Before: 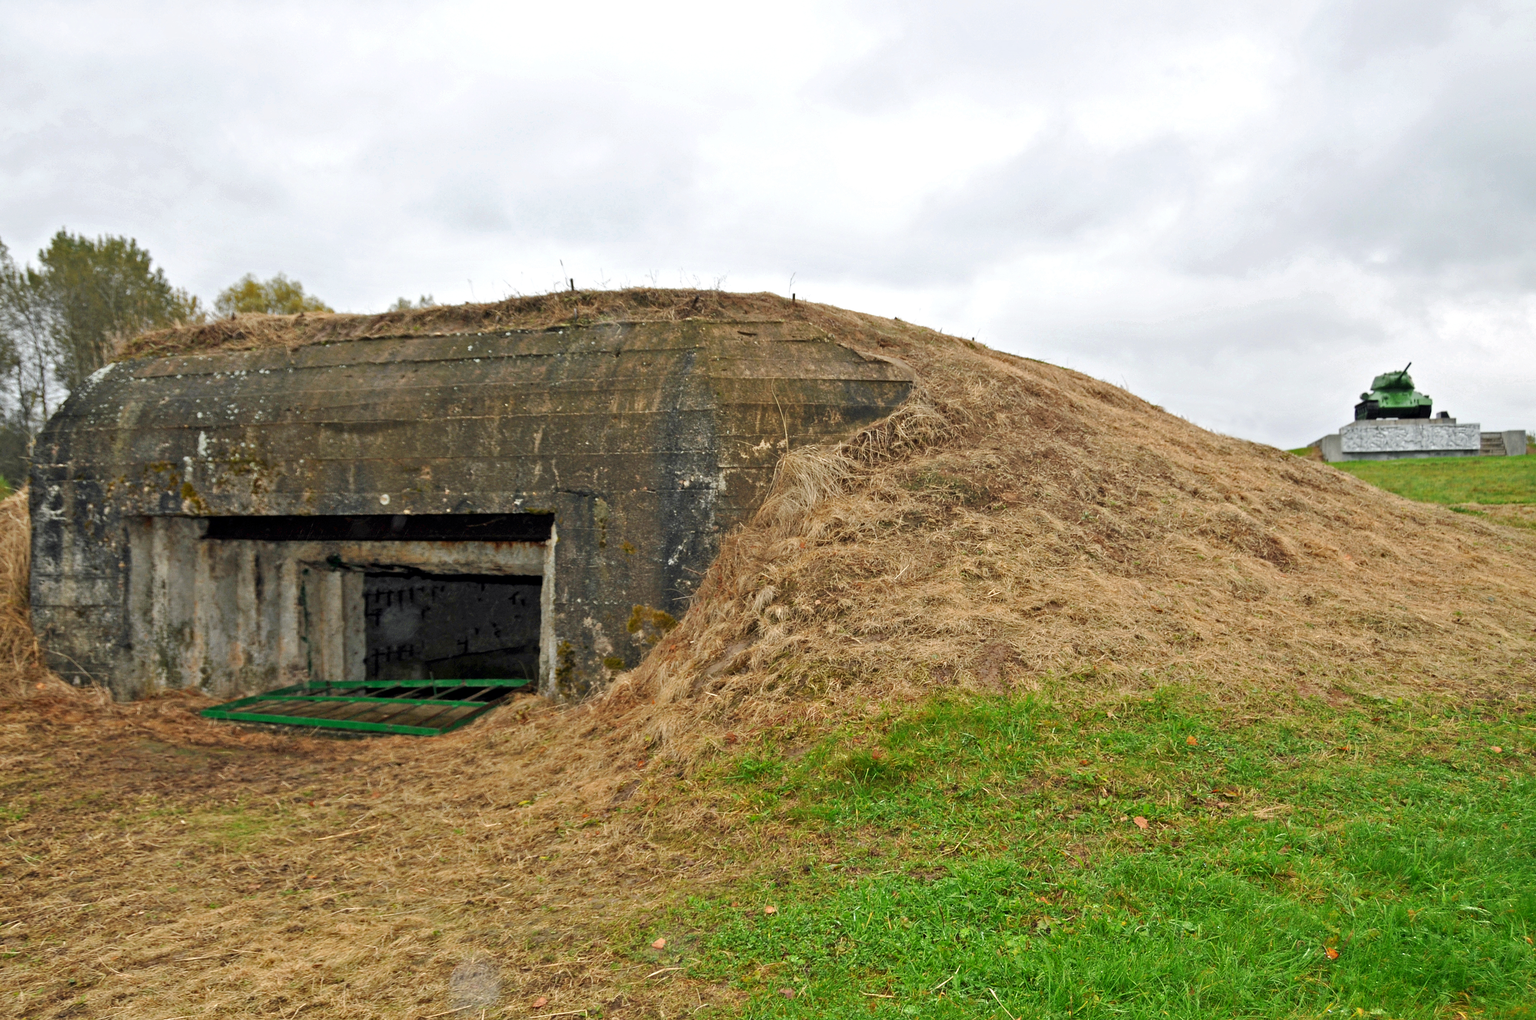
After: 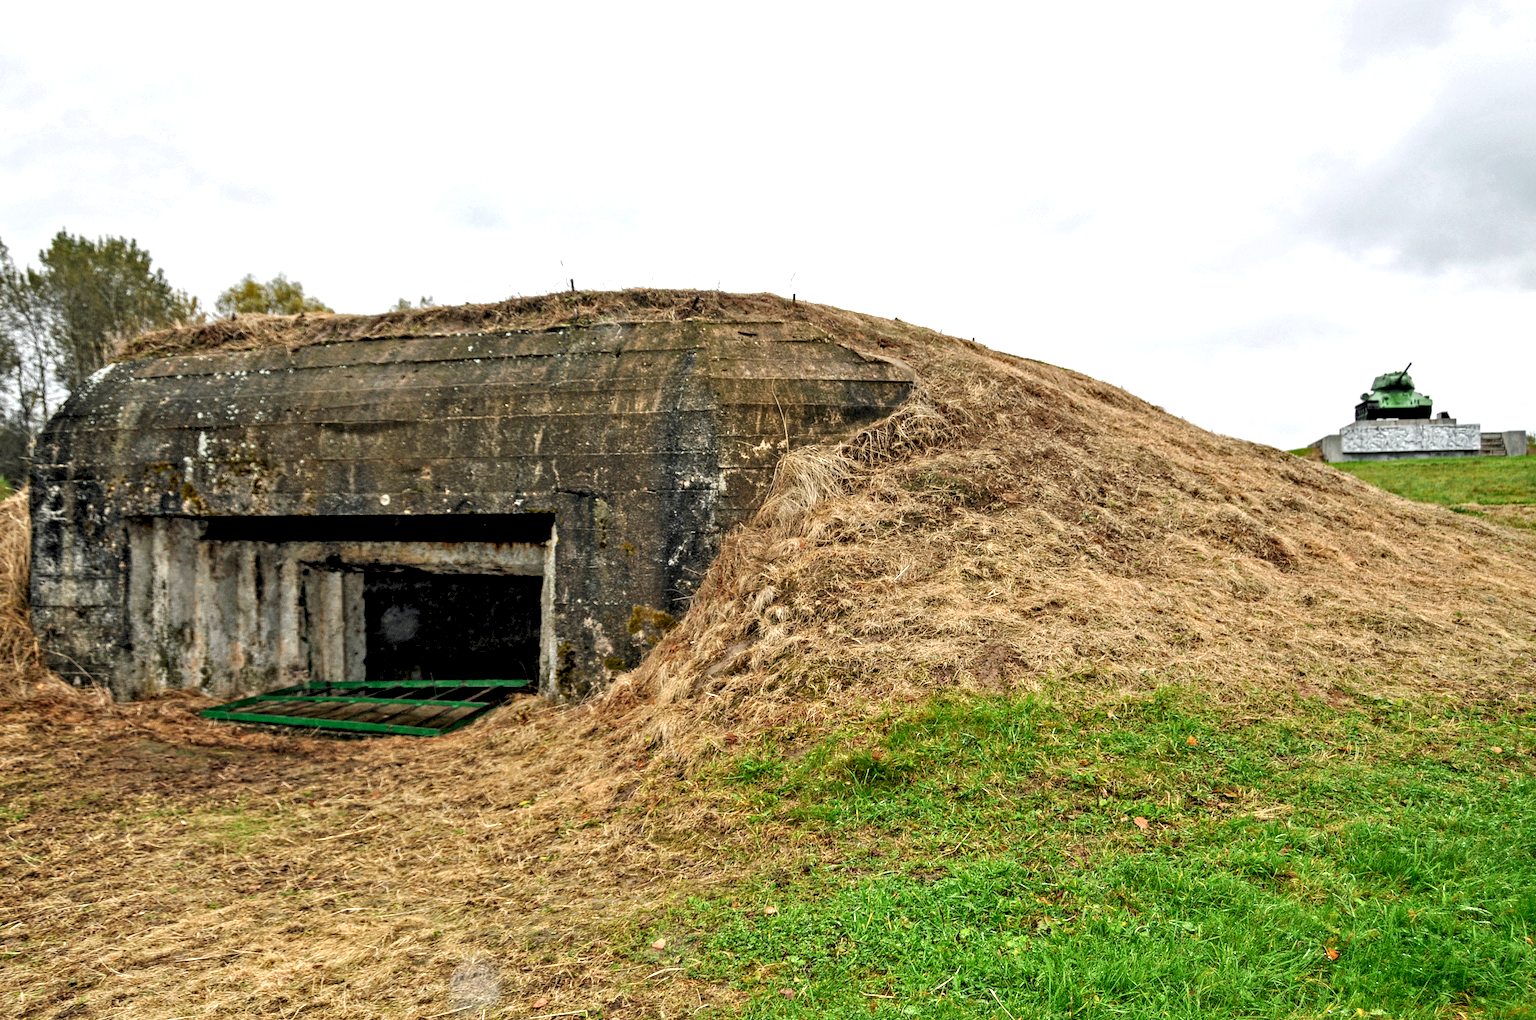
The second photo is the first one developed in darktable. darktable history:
rgb levels: levels [[0.01, 0.419, 0.839], [0, 0.5, 1], [0, 0.5, 1]]
local contrast: highlights 60%, shadows 60%, detail 160%
